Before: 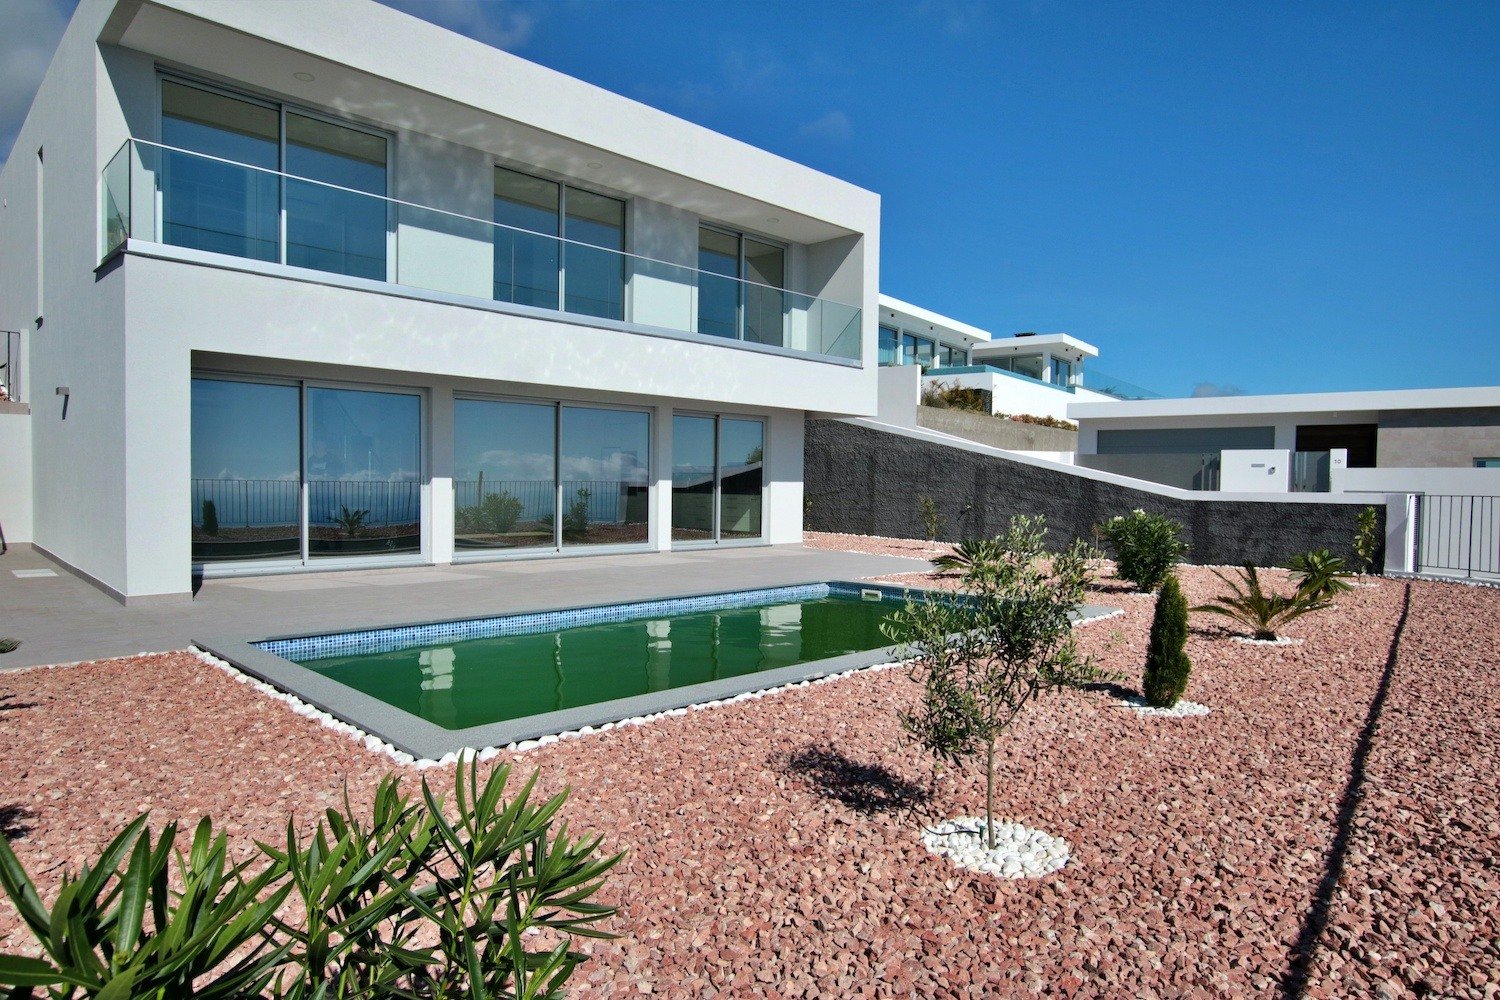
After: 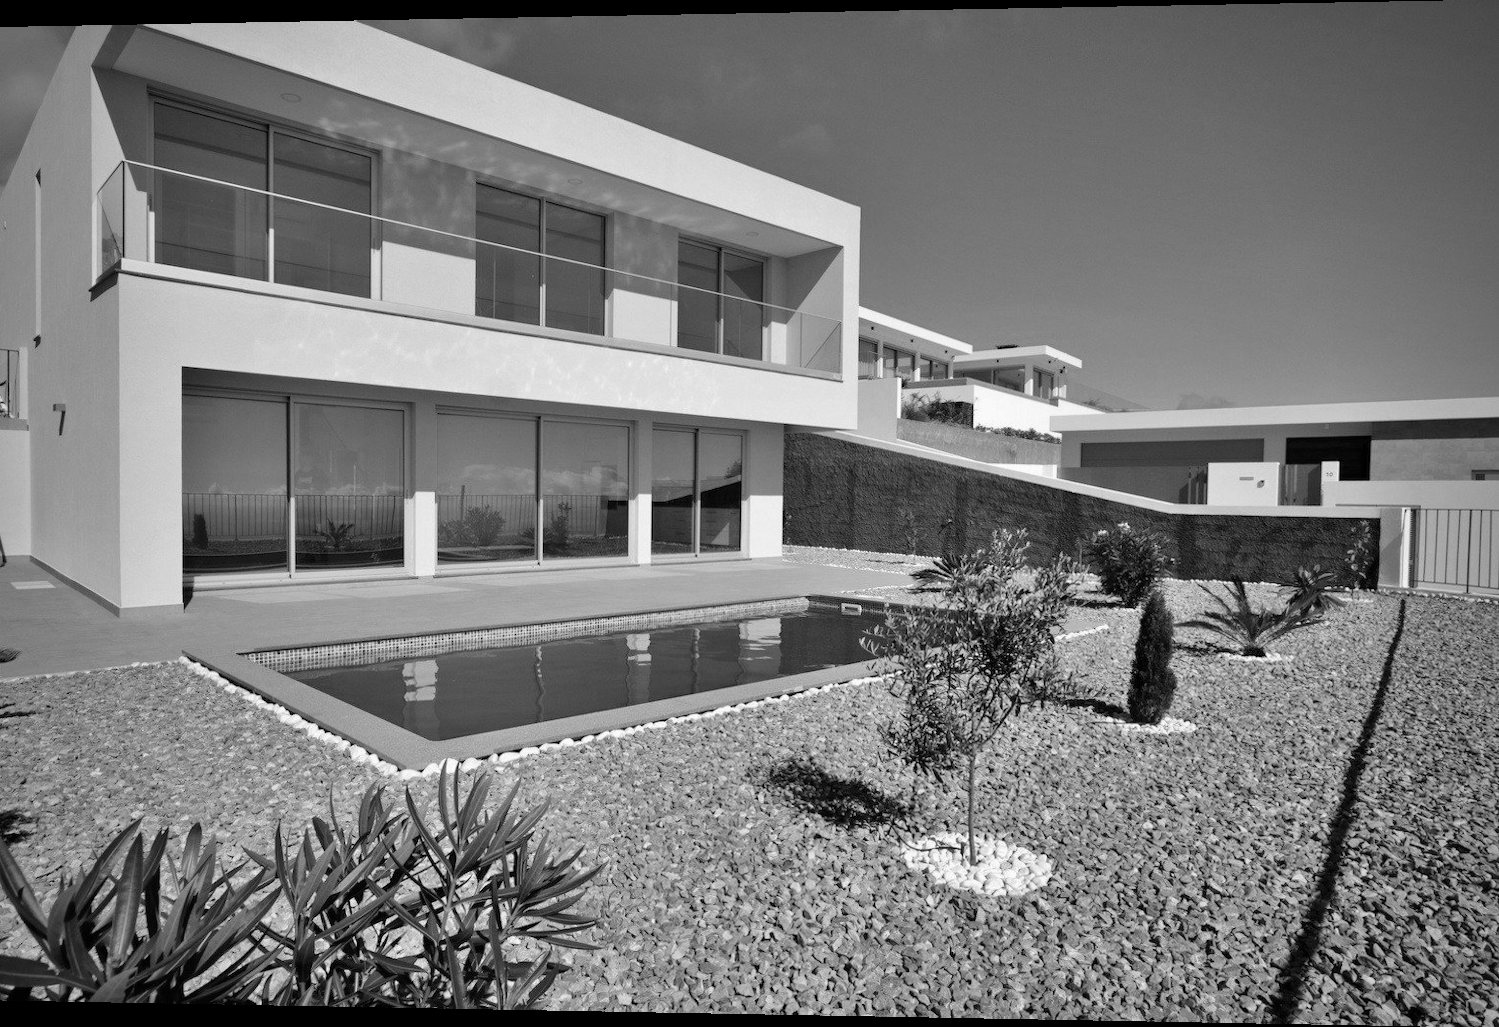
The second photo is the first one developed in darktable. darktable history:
rotate and perspective: lens shift (horizontal) -0.055, automatic cropping off
monochrome: a -6.99, b 35.61, size 1.4
vignetting: fall-off radius 60.92%
